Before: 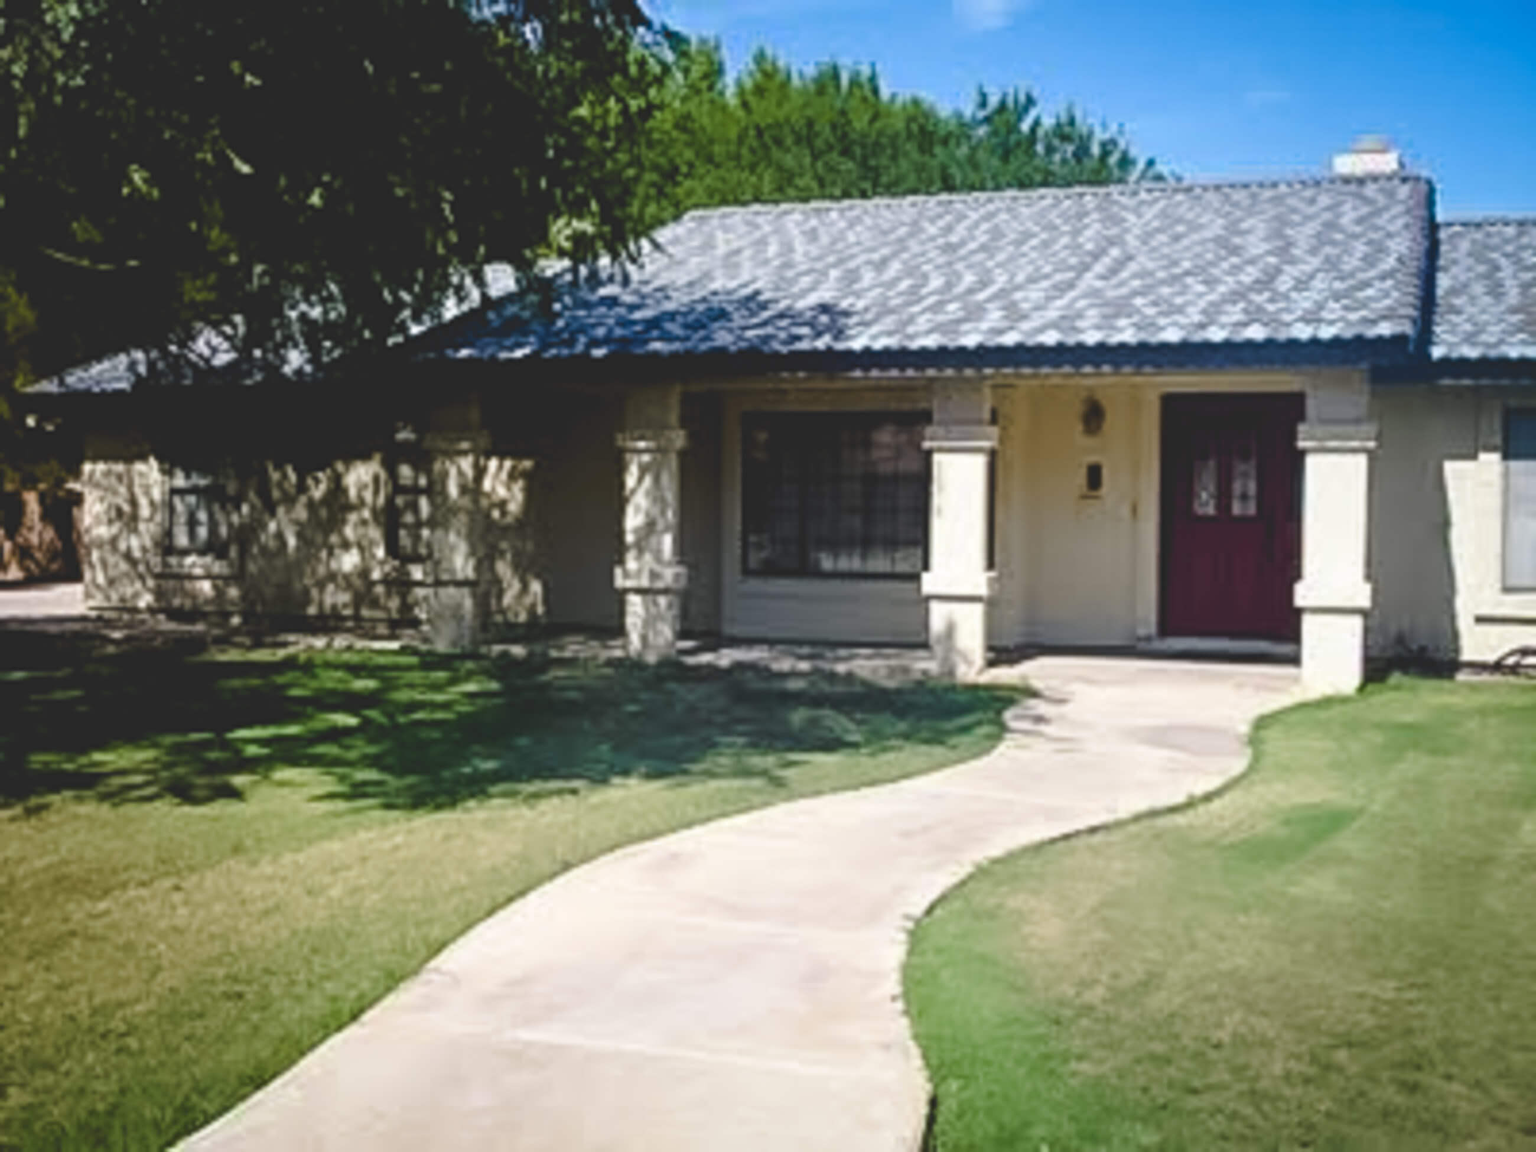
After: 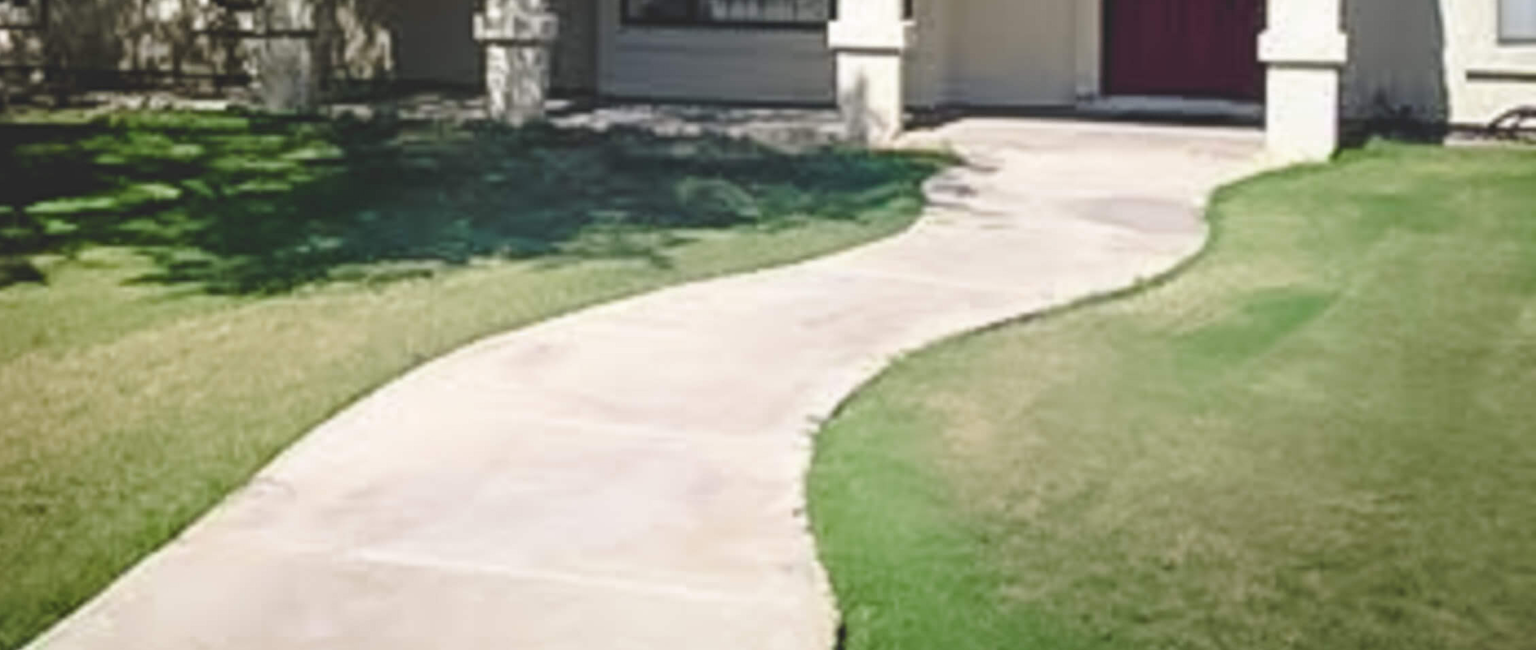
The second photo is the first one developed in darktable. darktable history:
crop and rotate: left 13.306%, top 48.129%, bottom 2.928%
local contrast: mode bilateral grid, contrast 100, coarseness 100, detail 91%, midtone range 0.2
